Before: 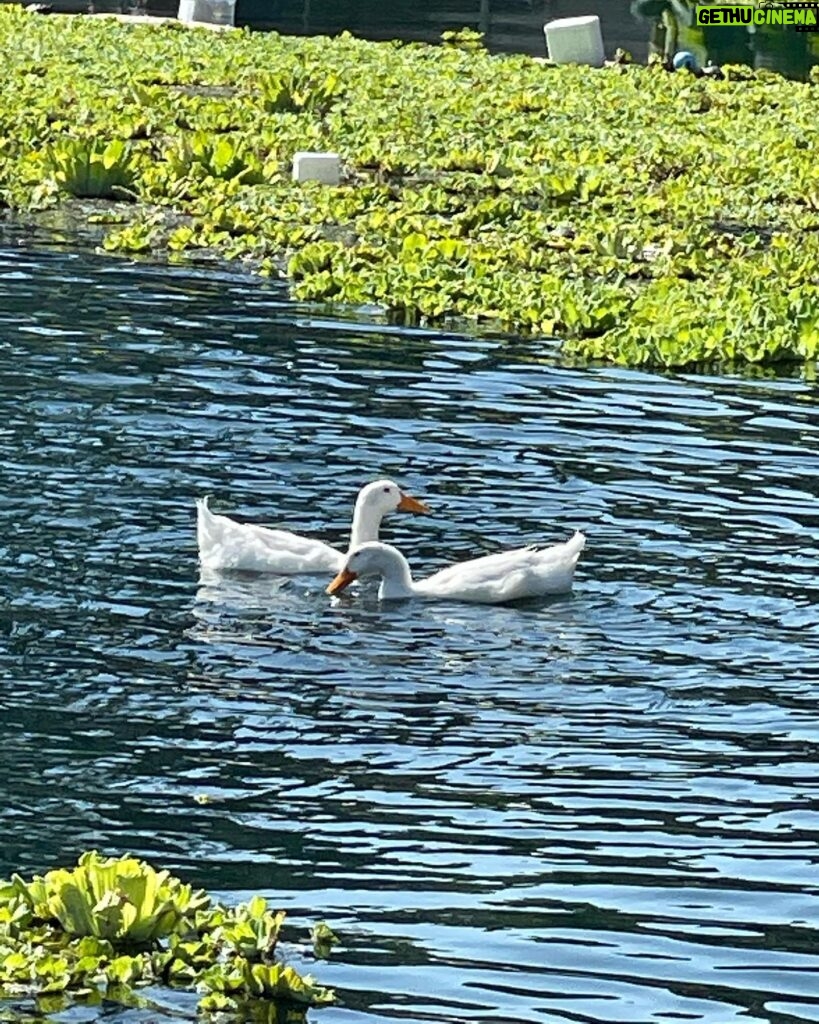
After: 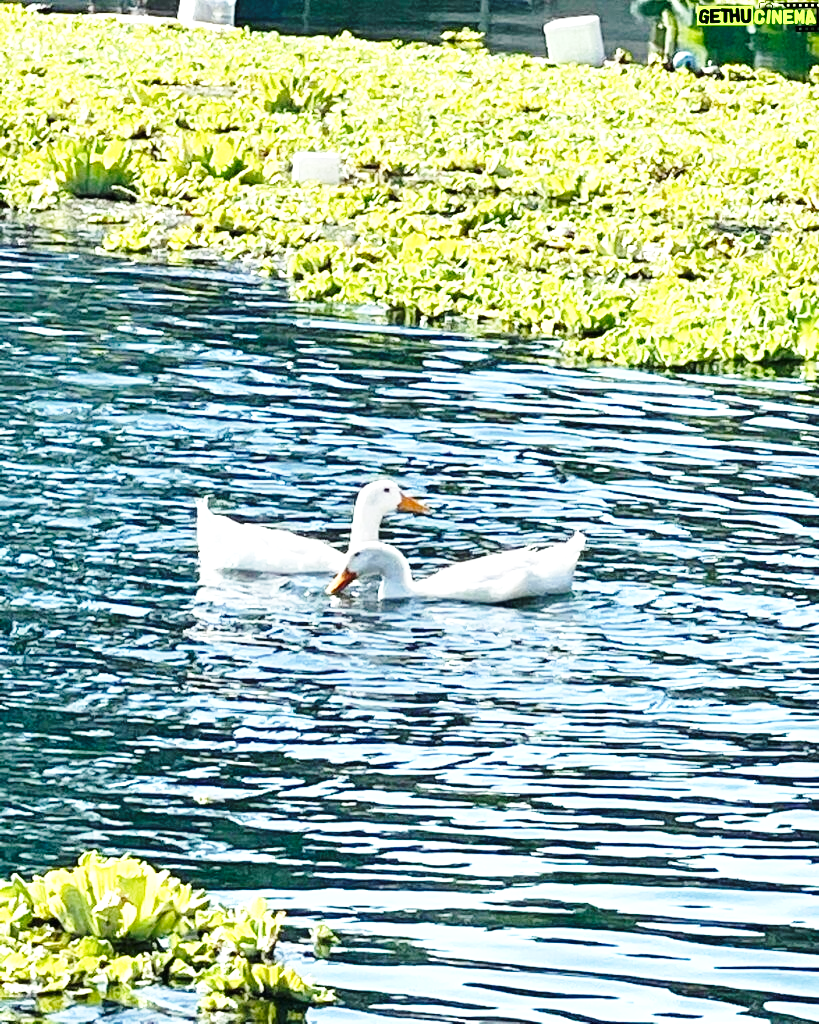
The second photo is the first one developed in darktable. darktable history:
base curve: curves: ch0 [(0, 0) (0.028, 0.03) (0.121, 0.232) (0.46, 0.748) (0.859, 0.968) (1, 1)], preserve colors none
exposure: black level correction 0, exposure 0.891 EV, compensate highlight preservation false
